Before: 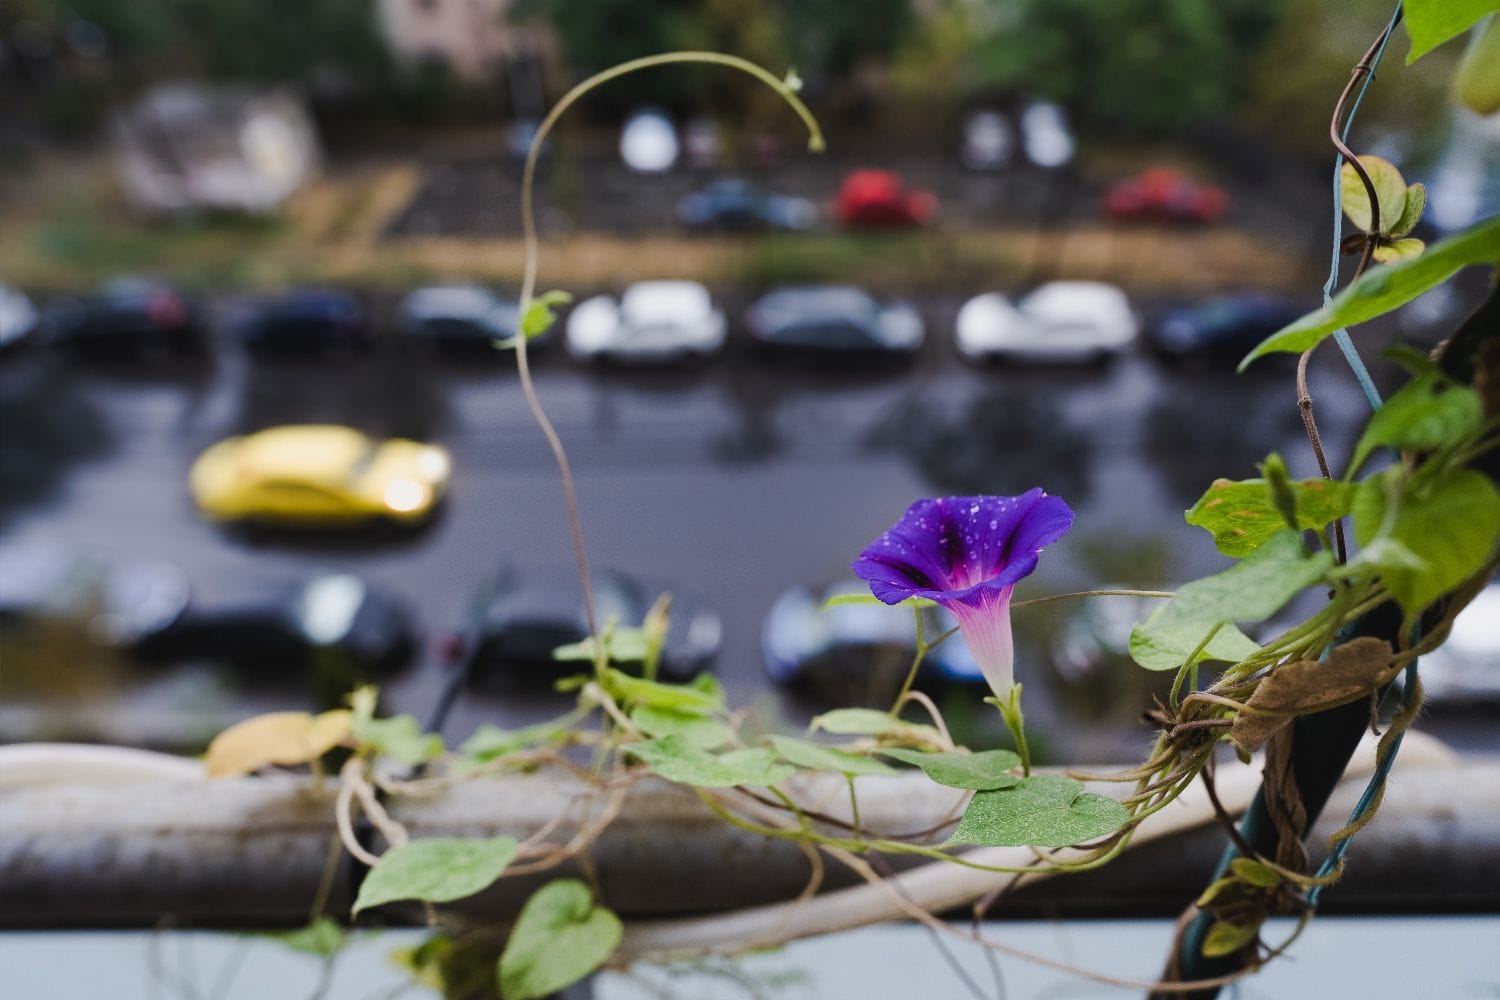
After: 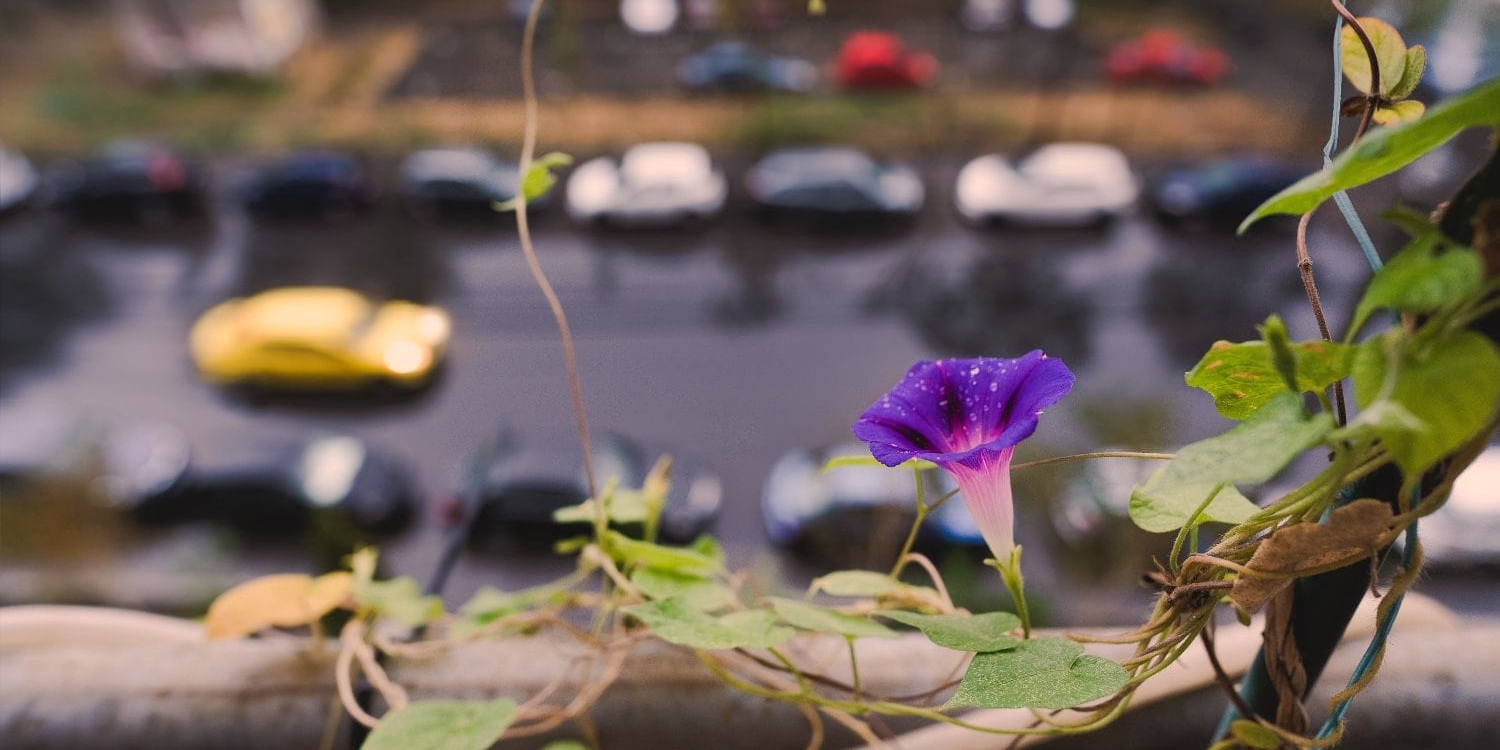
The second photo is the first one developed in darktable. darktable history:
white balance: red 1.127, blue 0.943
shadows and highlights: on, module defaults
crop: top 13.819%, bottom 11.169%
